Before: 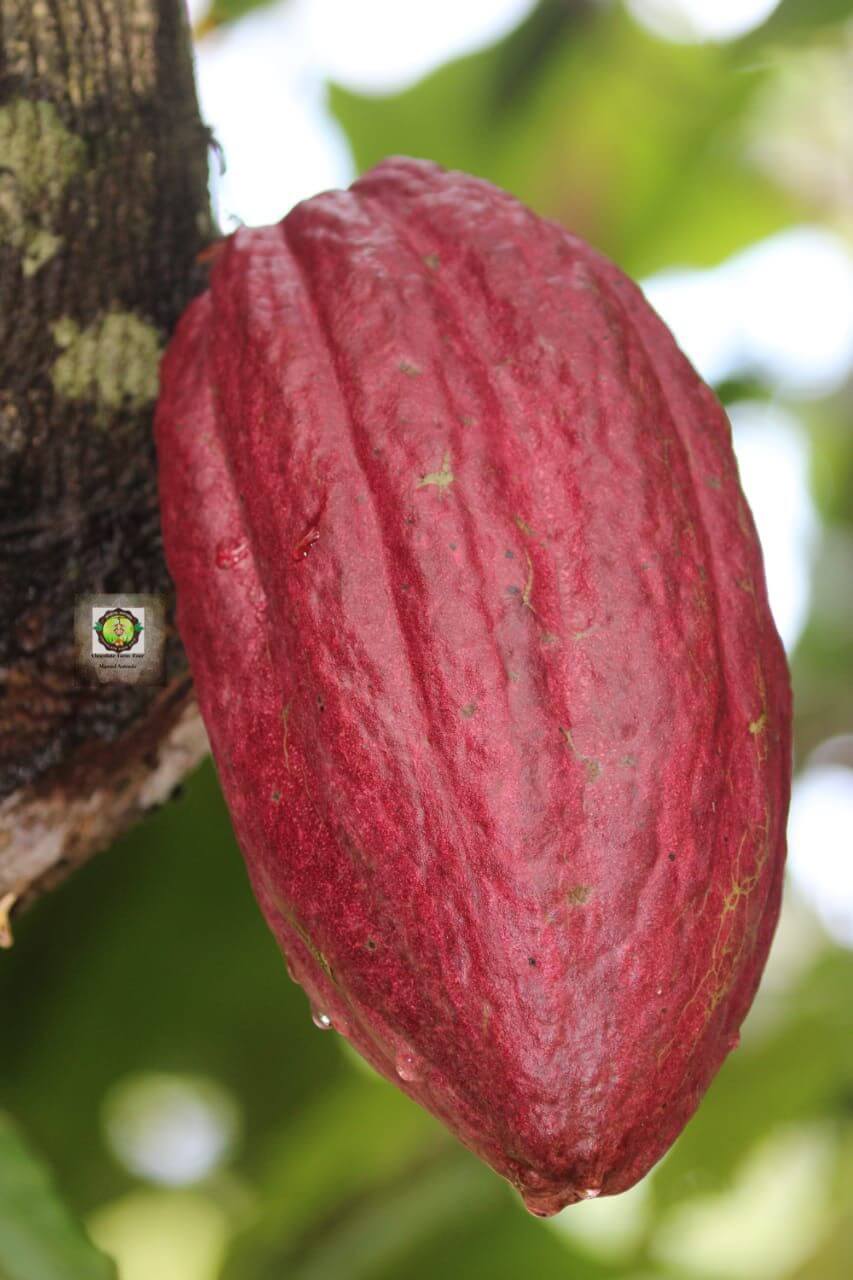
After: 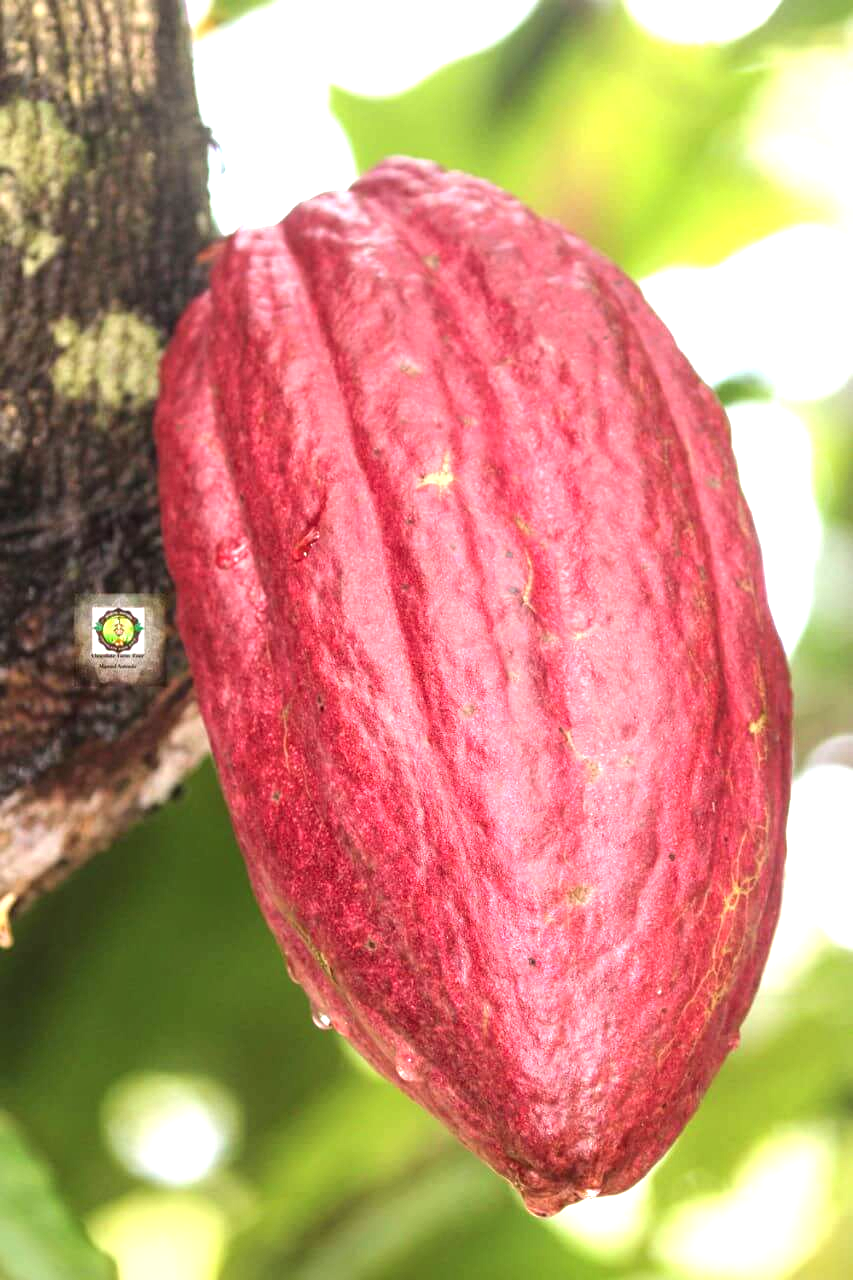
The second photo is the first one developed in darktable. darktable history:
exposure: black level correction 0, exposure 1.2 EV, compensate exposure bias true, compensate highlight preservation false
local contrast: on, module defaults
